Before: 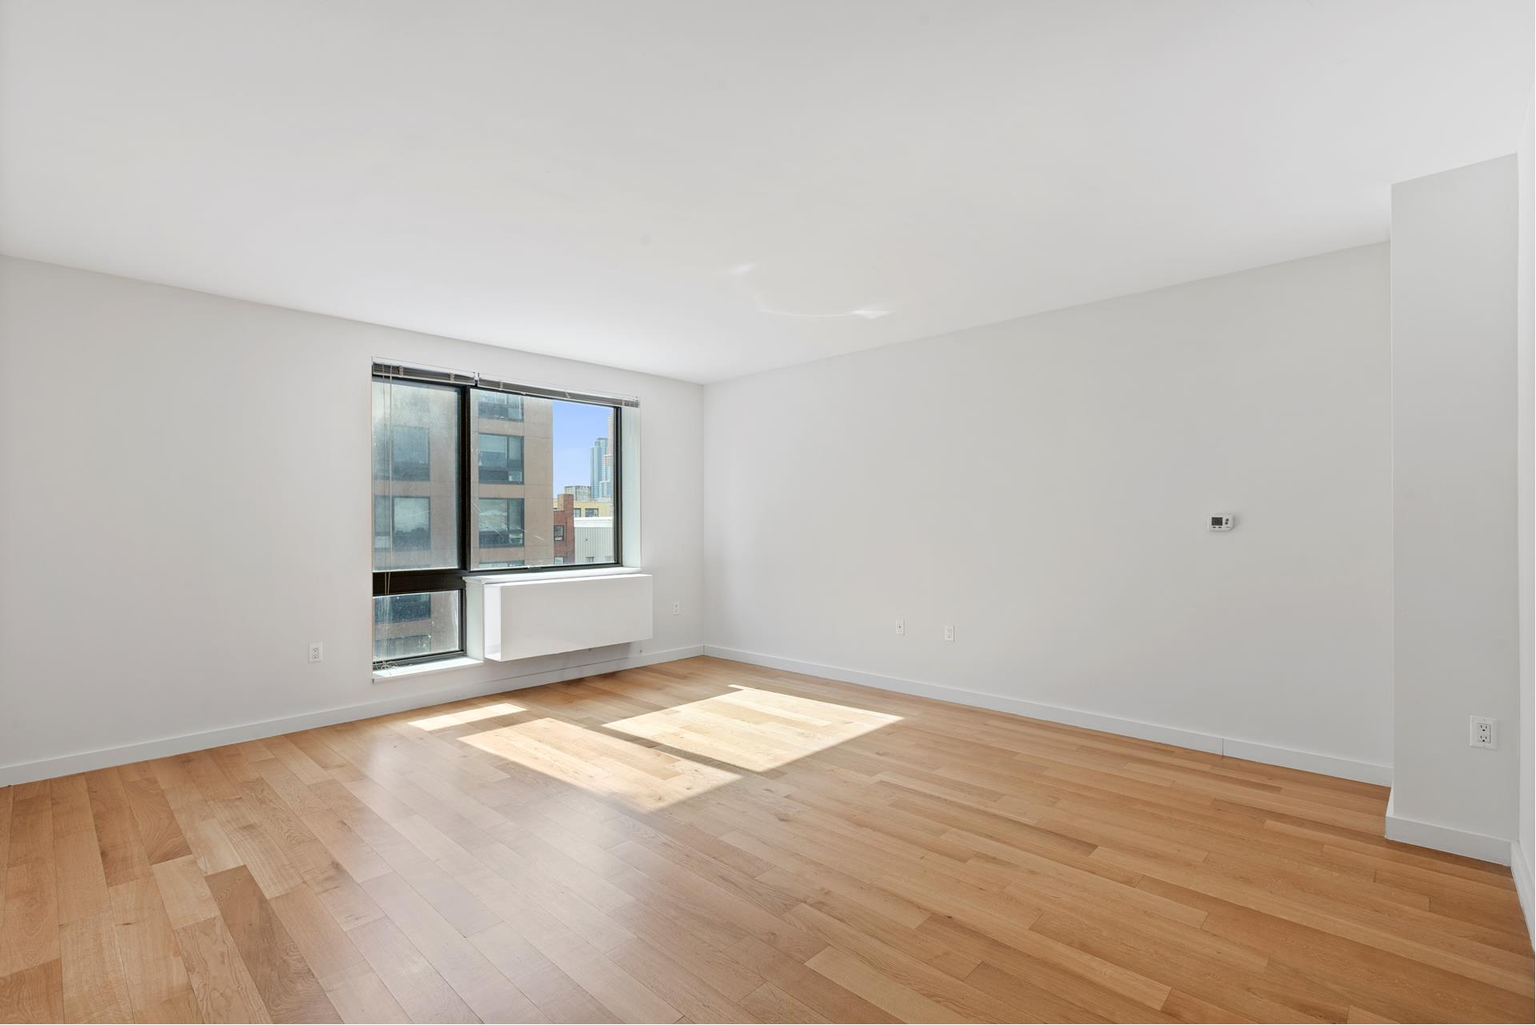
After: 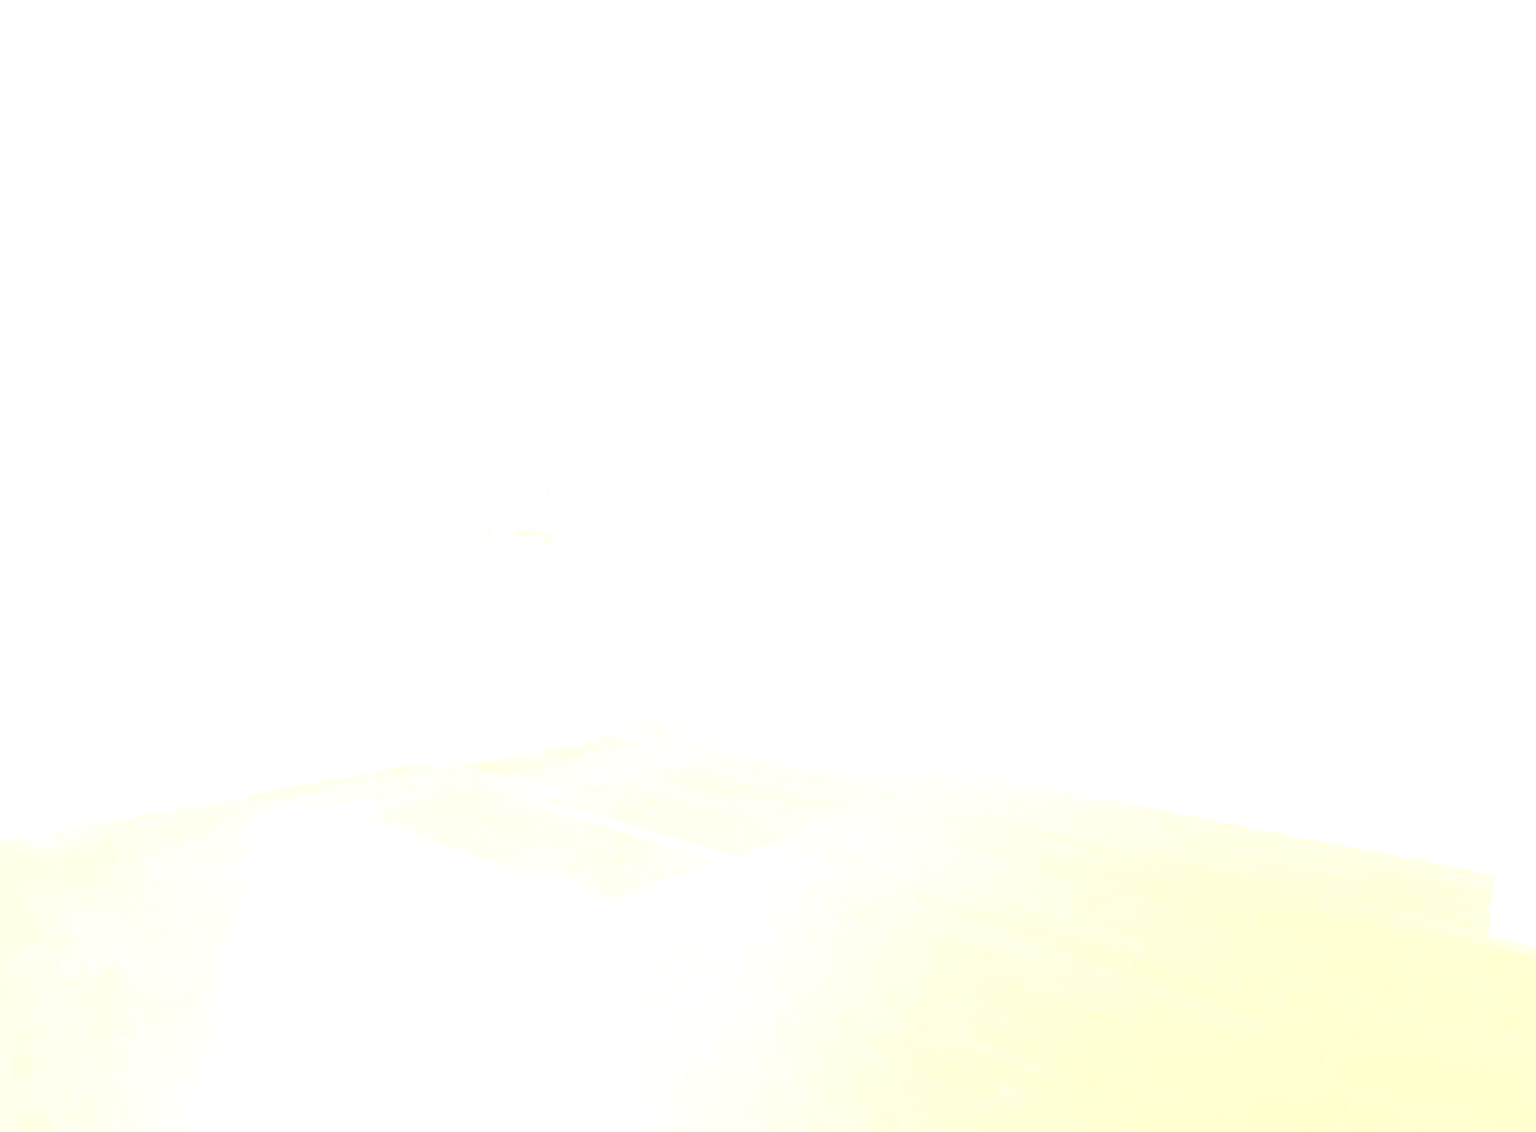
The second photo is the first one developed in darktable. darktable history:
exposure: black level correction -0.002, exposure 0.54 EV, compensate highlight preservation false
crop: left 9.807%, top 6.259%, right 7.334%, bottom 2.177%
shadows and highlights: radius 133.83, soften with gaussian
filmic rgb: black relative exposure -5 EV, hardness 2.88, contrast 1.2
bloom: size 85%, threshold 5%, strength 85%
local contrast: mode bilateral grid, contrast 28, coarseness 16, detail 115%, midtone range 0.2
color balance rgb: shadows fall-off 101%, linear chroma grading › mid-tones 7.63%, perceptual saturation grading › mid-tones 11.68%, mask middle-gray fulcrum 22.45%, global vibrance 10.11%, saturation formula JzAzBz (2021)
